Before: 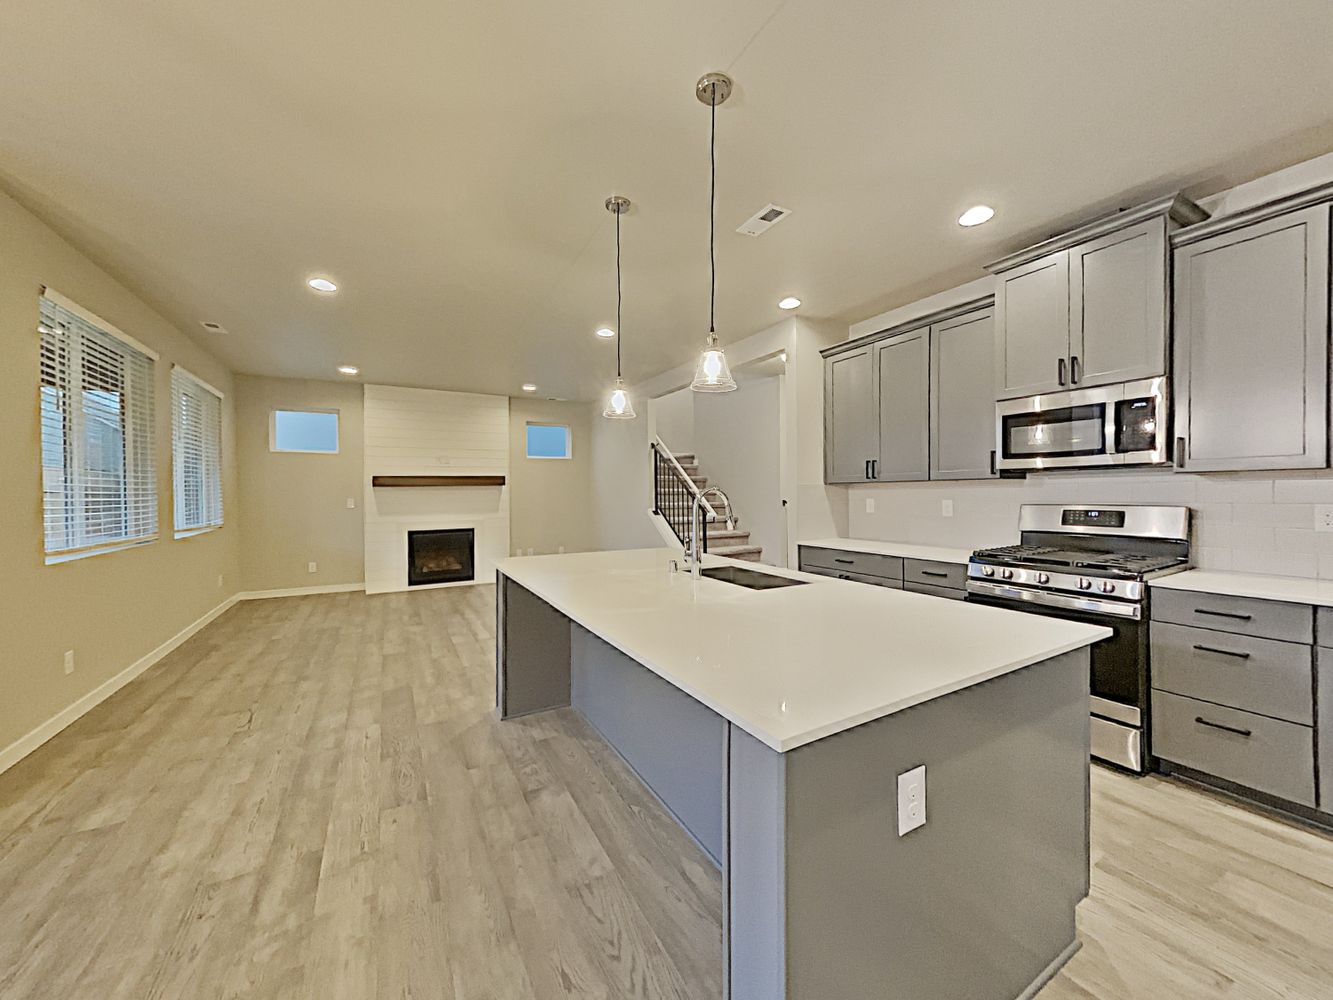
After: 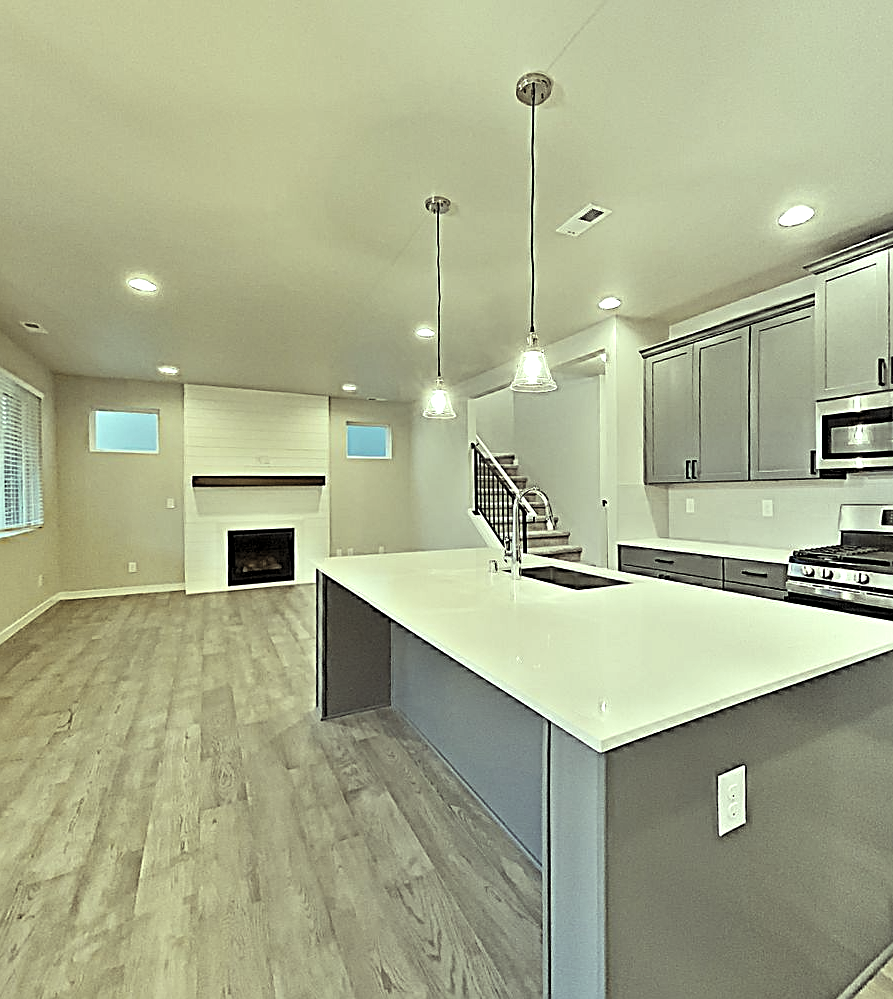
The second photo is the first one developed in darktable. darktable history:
sharpen: on, module defaults
levels: levels [0.129, 0.519, 0.867]
color balance rgb: highlights gain › luminance 15.103%, highlights gain › chroma 7.131%, highlights gain › hue 122.29°, perceptual saturation grading › global saturation 30.296%
crop and rotate: left 13.527%, right 19.427%
contrast brightness saturation: contrast -0.063, saturation -0.414
